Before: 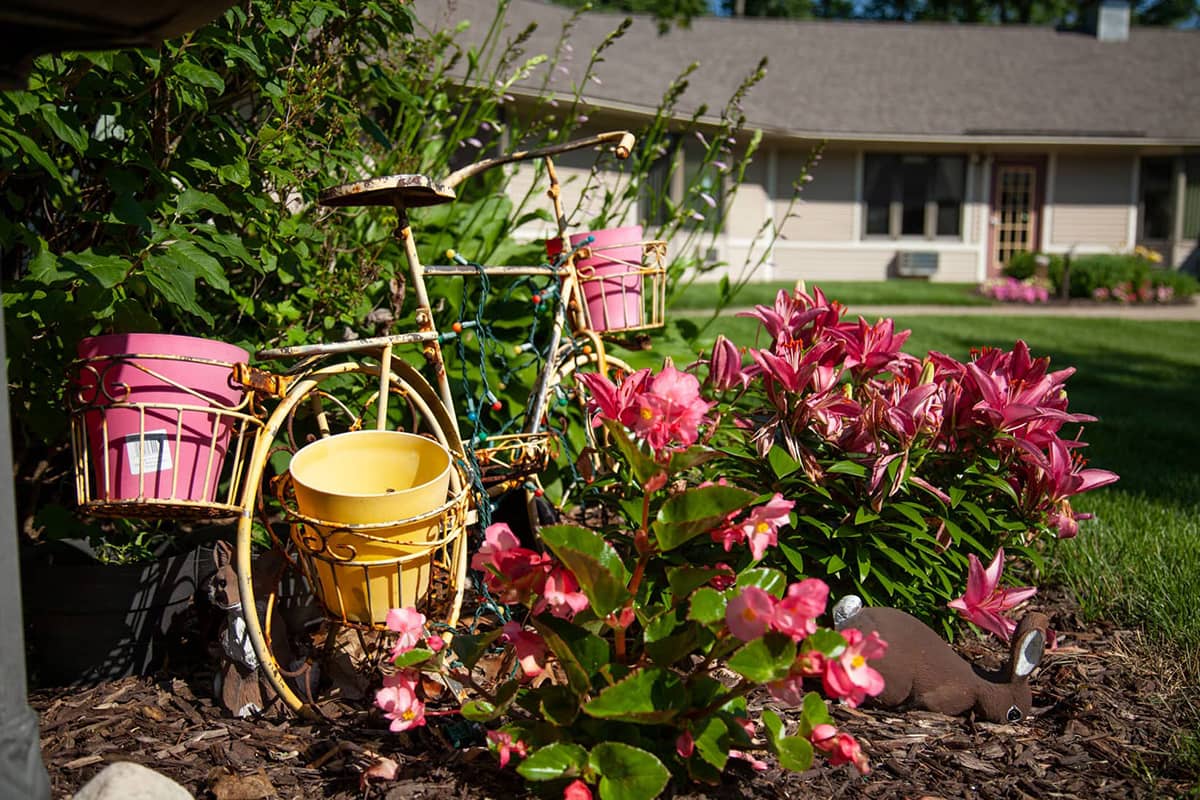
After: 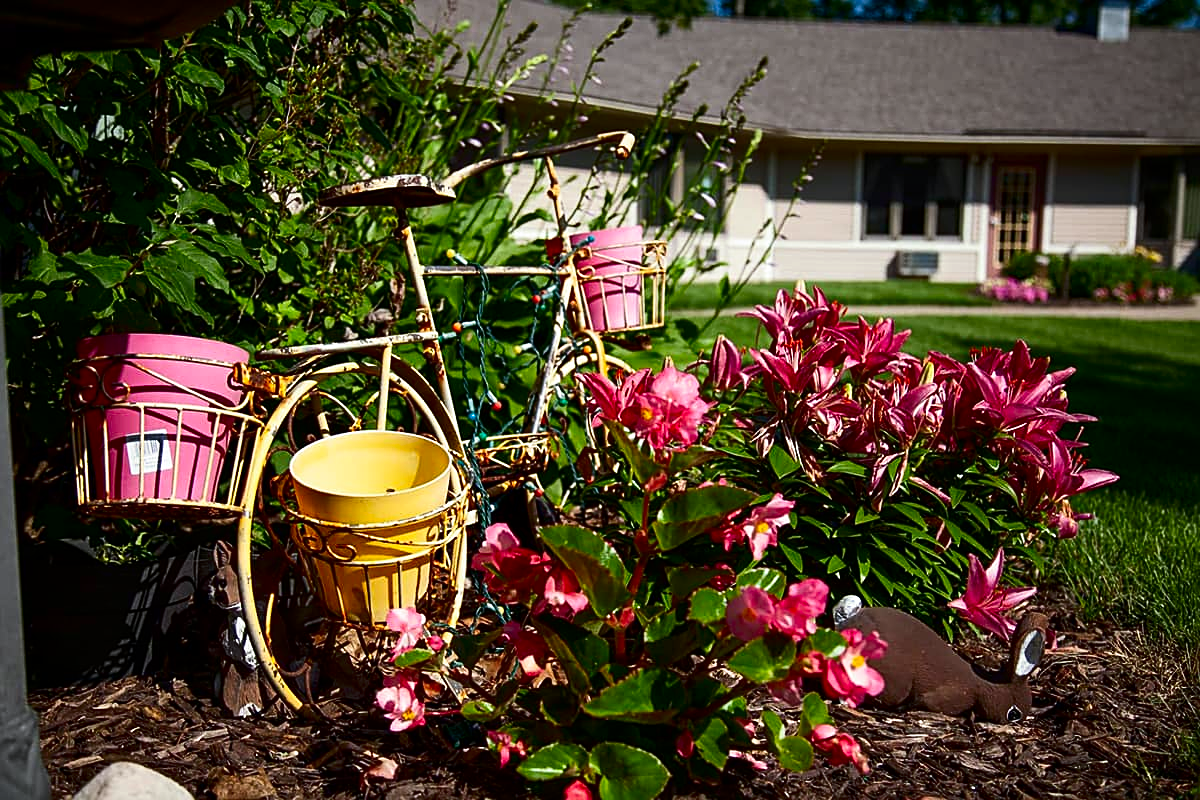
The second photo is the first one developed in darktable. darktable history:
exposure: exposure 0.014 EV, compensate highlight preservation false
contrast brightness saturation: contrast 0.19, brightness -0.11, saturation 0.21
split-toning: shadows › saturation 0.61, highlights › saturation 0.58, balance -28.74, compress 87.36%
white balance: red 0.983, blue 1.036
sharpen: on, module defaults
